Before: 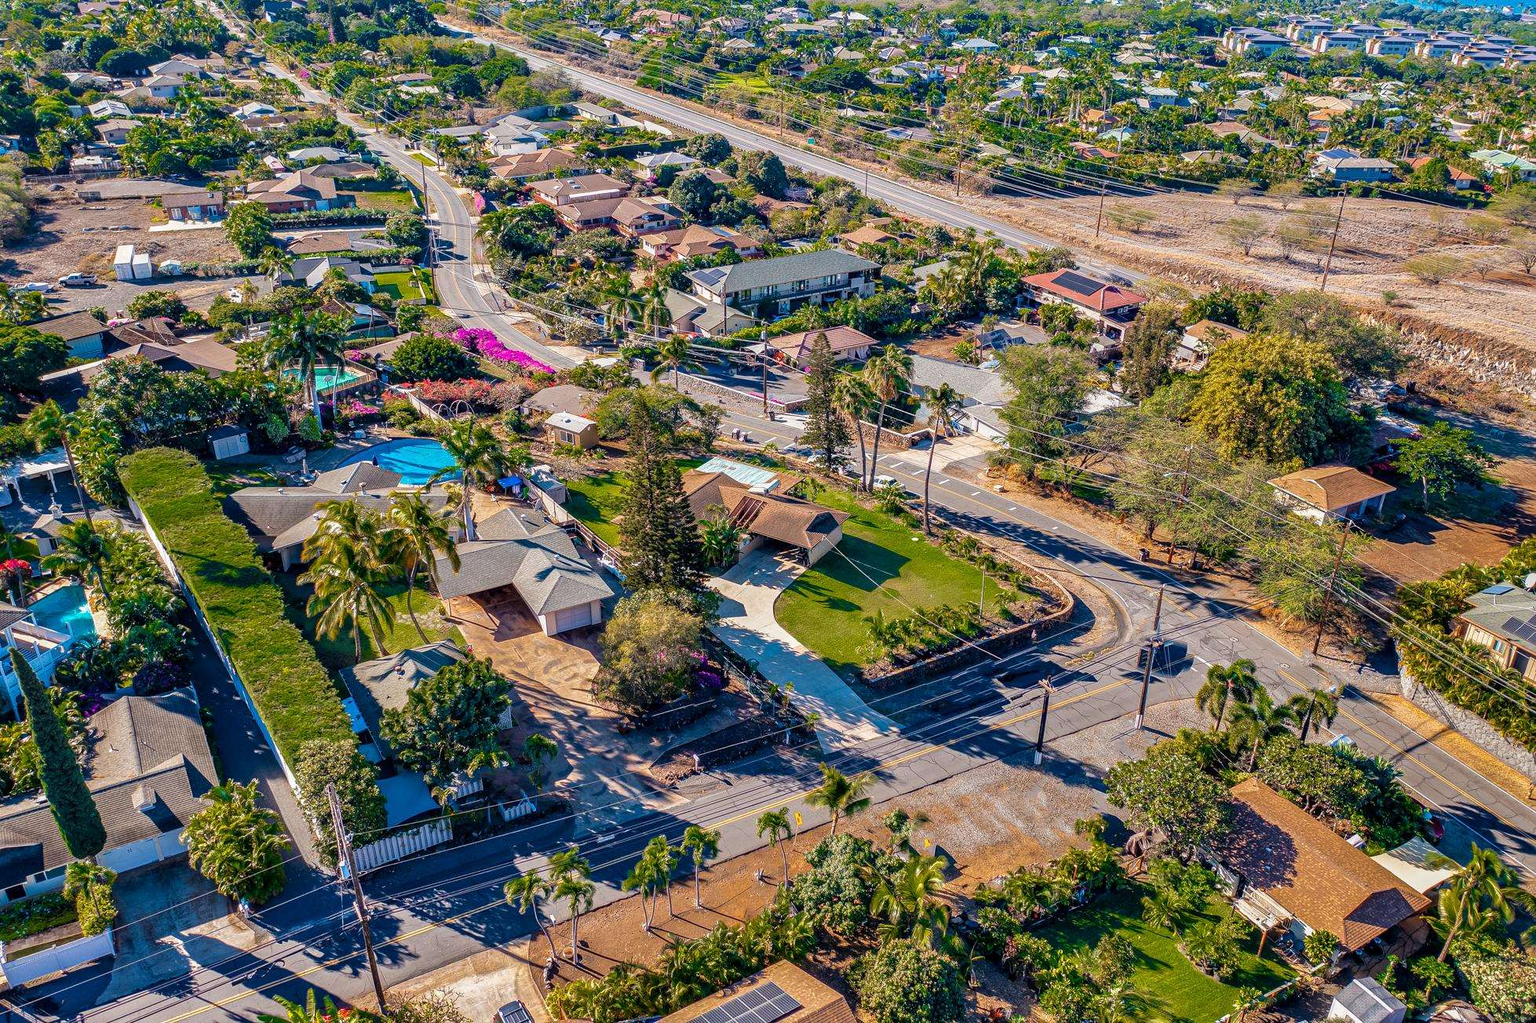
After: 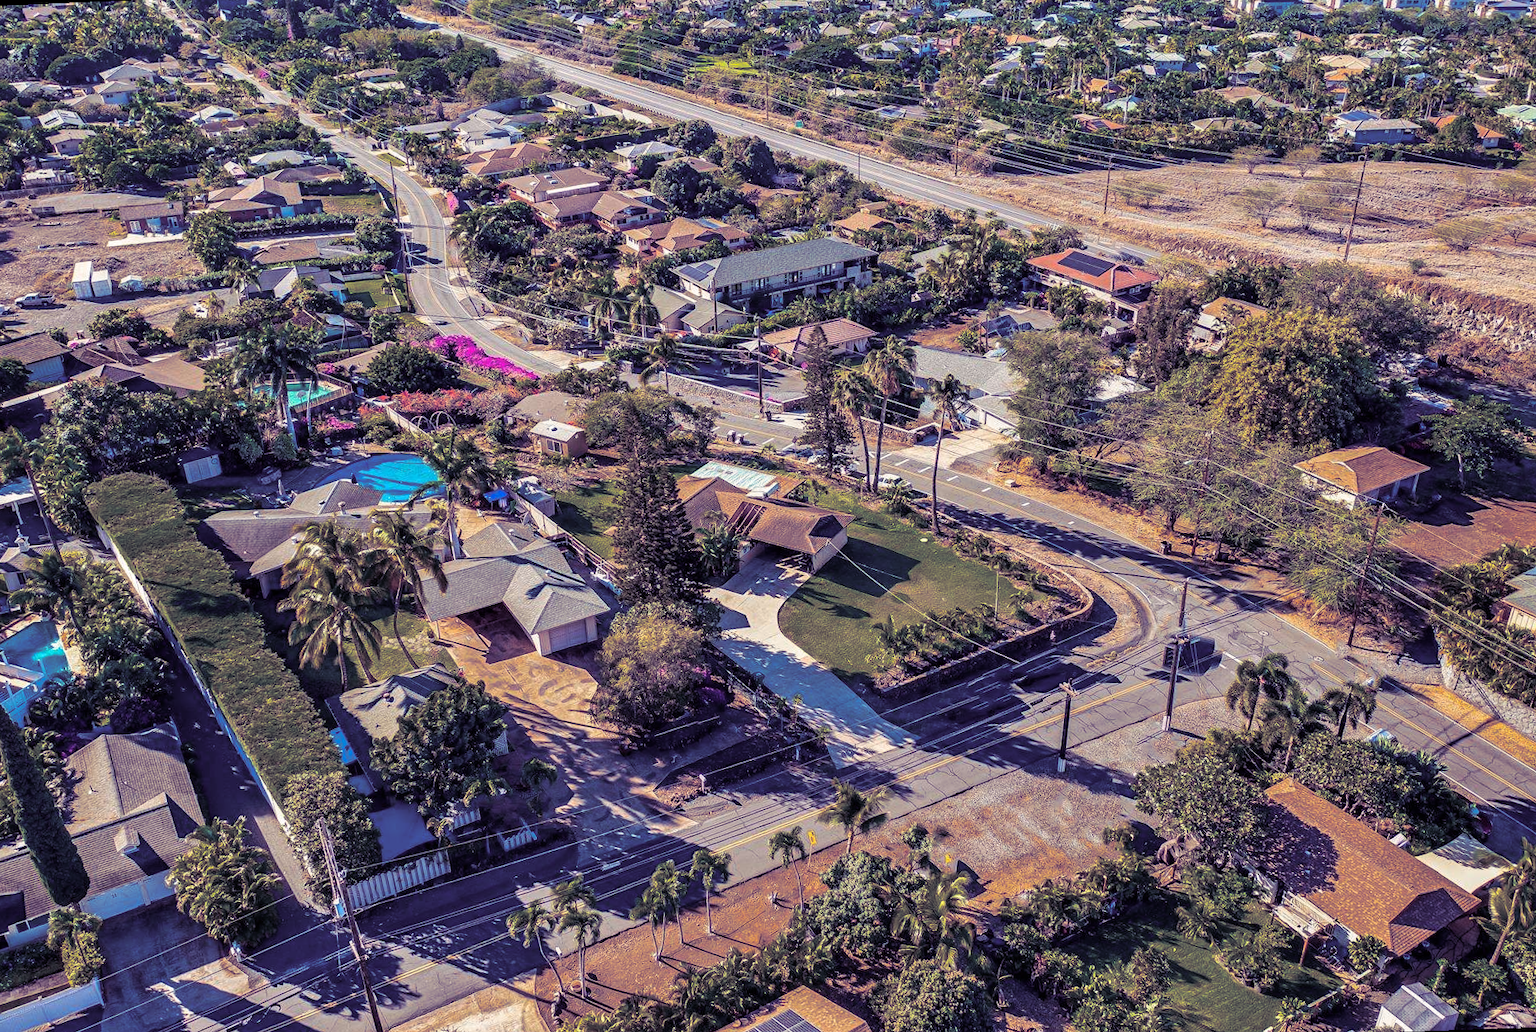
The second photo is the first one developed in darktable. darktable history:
split-toning: shadows › hue 255.6°, shadows › saturation 0.66, highlights › hue 43.2°, highlights › saturation 0.68, balance -50.1
rotate and perspective: rotation -2.12°, lens shift (vertical) 0.009, lens shift (horizontal) -0.008, automatic cropping original format, crop left 0.036, crop right 0.964, crop top 0.05, crop bottom 0.959
